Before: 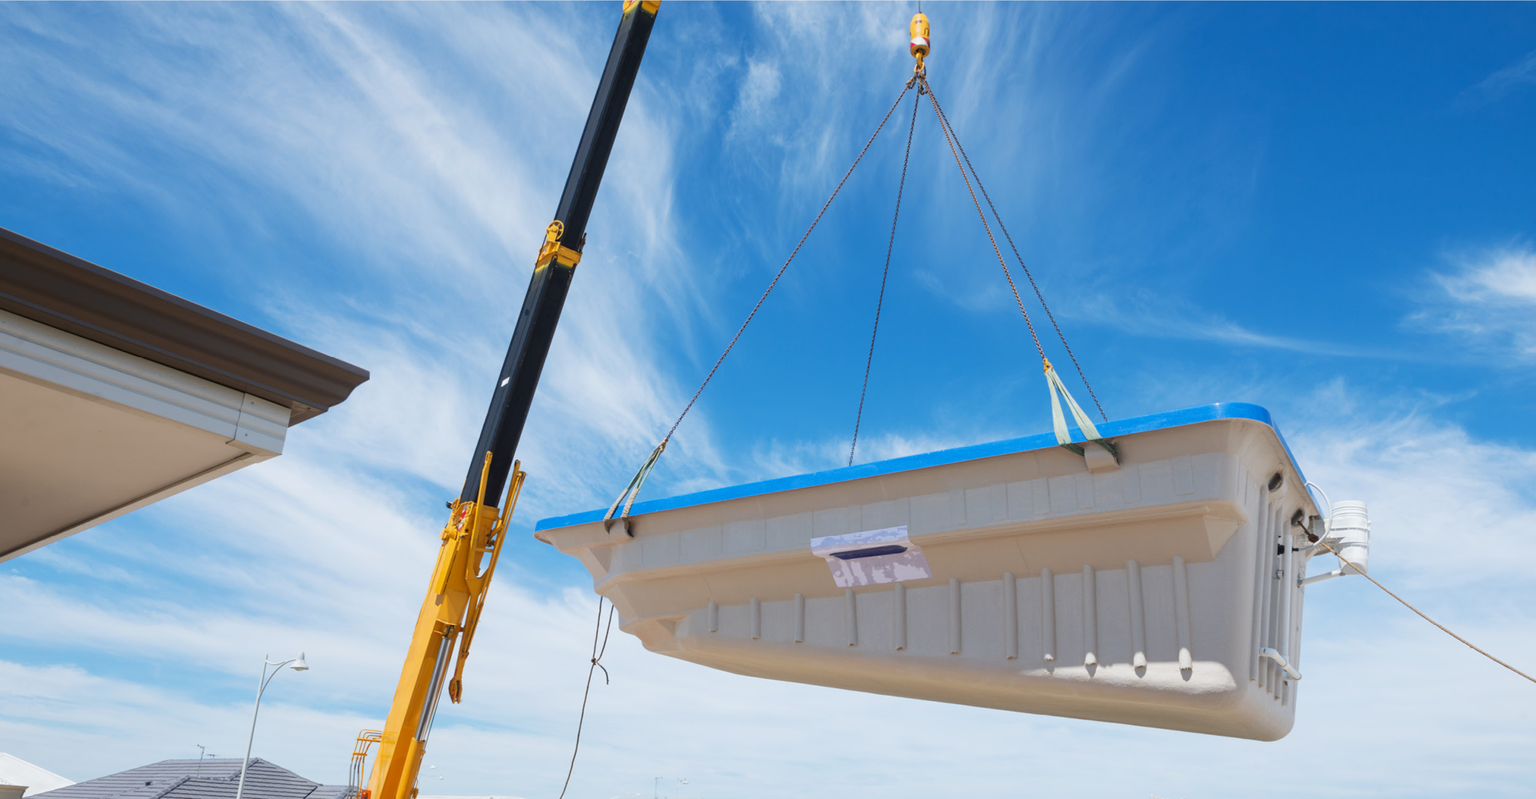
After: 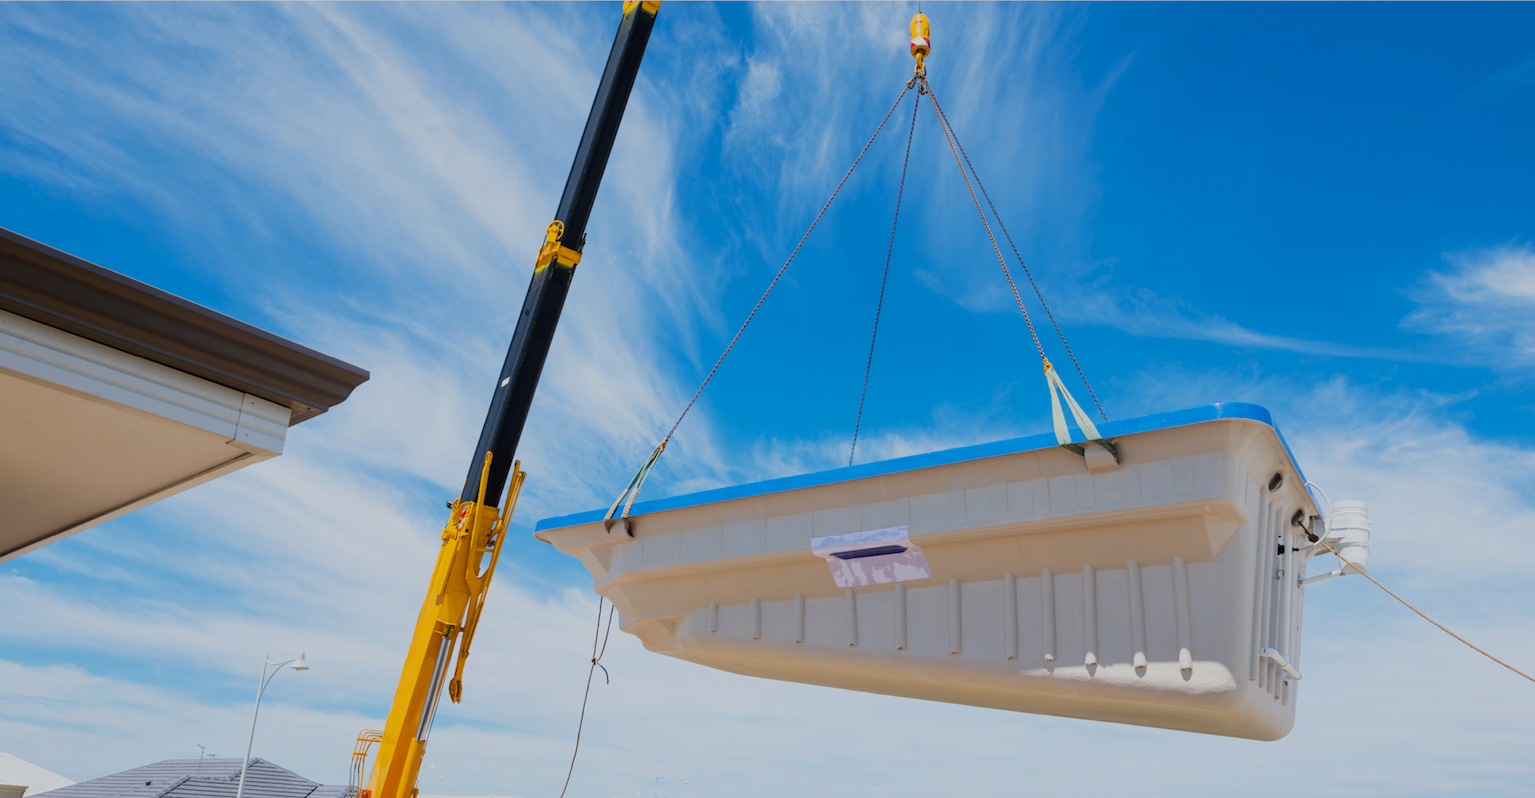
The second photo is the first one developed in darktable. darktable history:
filmic rgb: black relative exposure -7.65 EV, white relative exposure 4.56 EV, hardness 3.61
color balance rgb: perceptual saturation grading › global saturation 25%, global vibrance 20%
